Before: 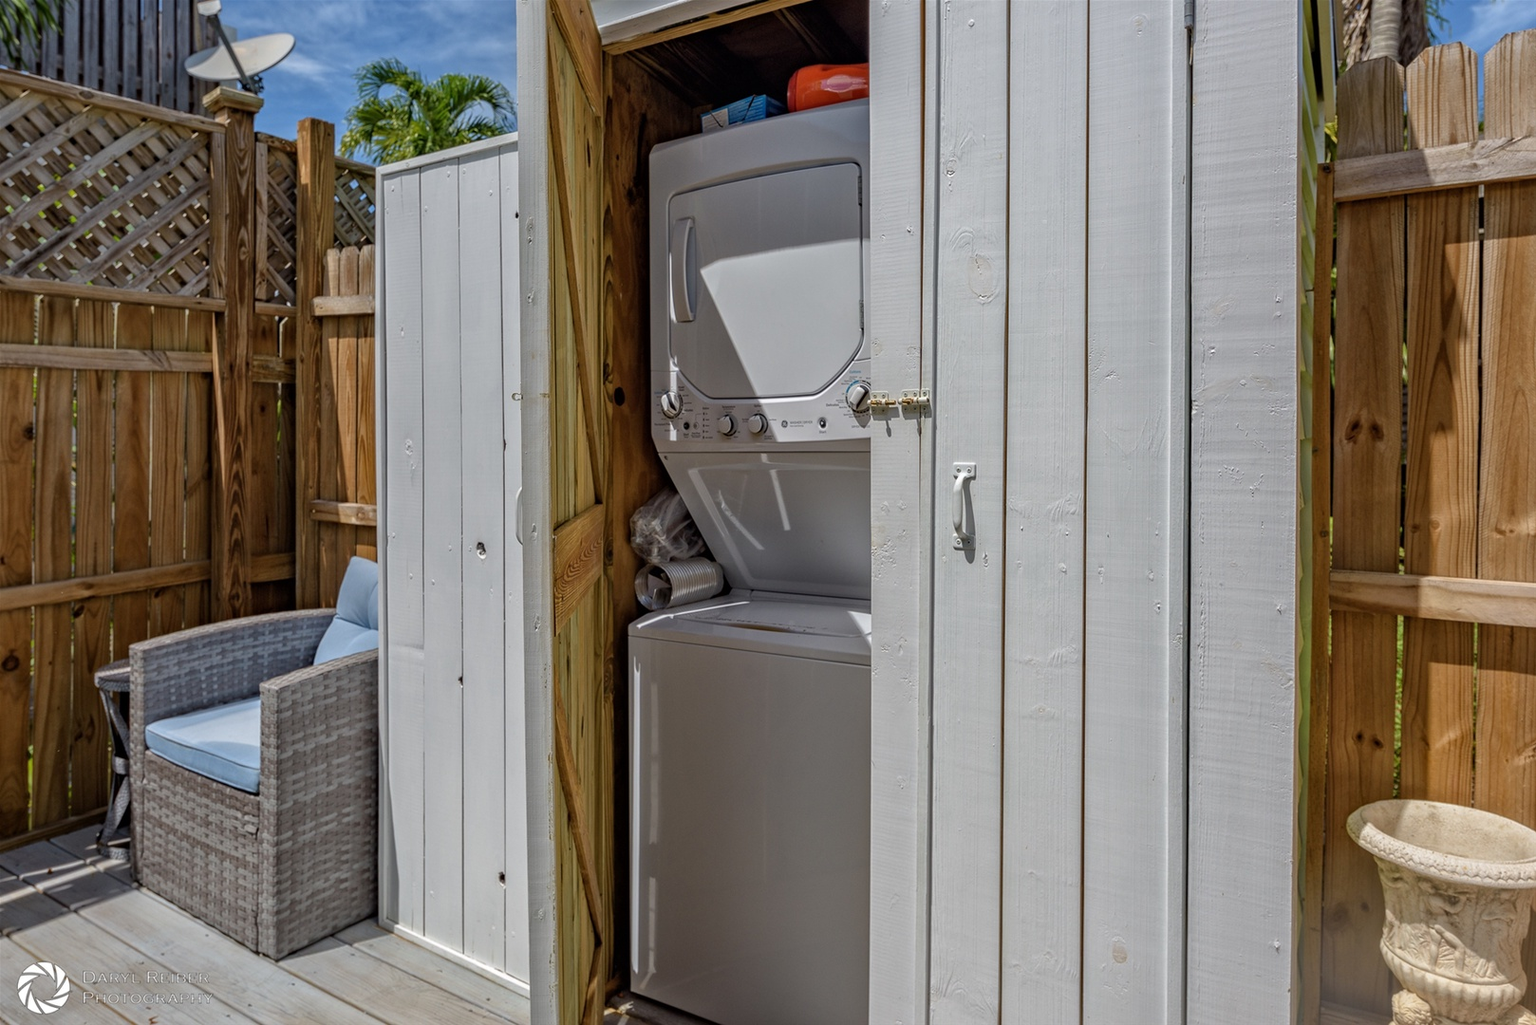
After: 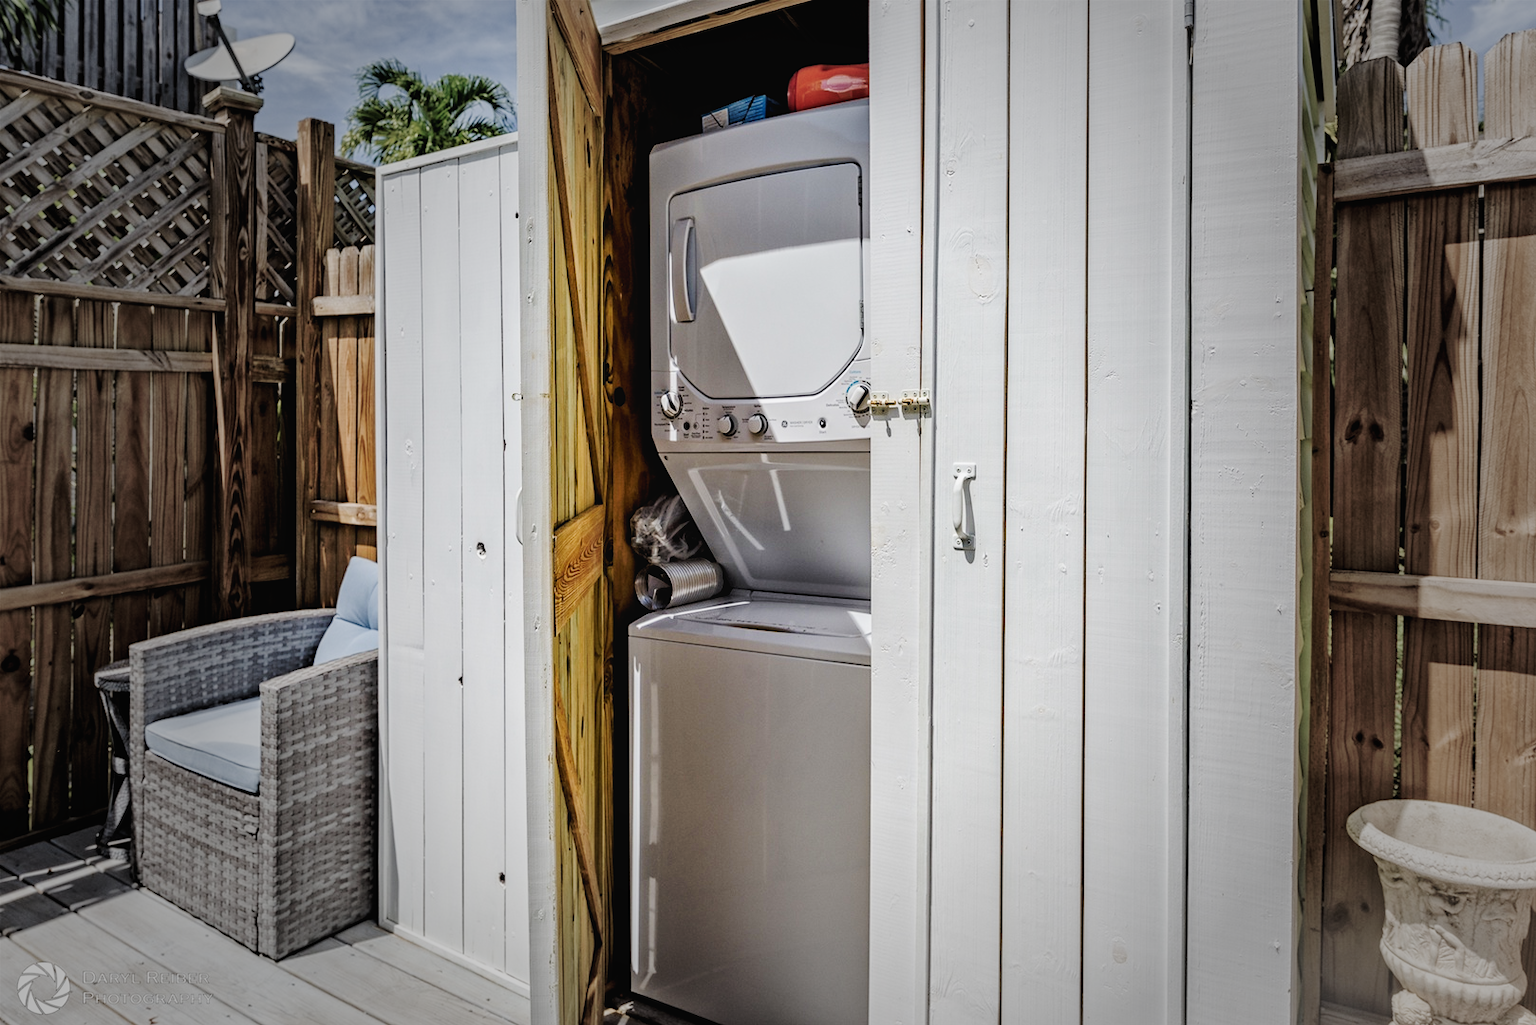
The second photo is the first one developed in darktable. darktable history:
vignetting: fall-off start 39.93%, fall-off radius 40.34%
tone curve: curves: ch0 [(0, 0.024) (0.049, 0.038) (0.176, 0.162) (0.33, 0.331) (0.432, 0.475) (0.601, 0.665) (0.843, 0.876) (1, 1)]; ch1 [(0, 0) (0.339, 0.358) (0.445, 0.439) (0.476, 0.47) (0.504, 0.504) (0.53, 0.511) (0.557, 0.558) (0.627, 0.635) (0.728, 0.746) (1, 1)]; ch2 [(0, 0) (0.327, 0.324) (0.417, 0.44) (0.46, 0.453) (0.502, 0.504) (0.526, 0.52) (0.54, 0.564) (0.606, 0.626) (0.76, 0.75) (1, 1)], preserve colors none
exposure: exposure 0.603 EV, compensate highlight preservation false
filmic rgb: black relative exposure -5.06 EV, white relative exposure 4 EV, hardness 2.9, contrast 1.301, highlights saturation mix -30.94%
